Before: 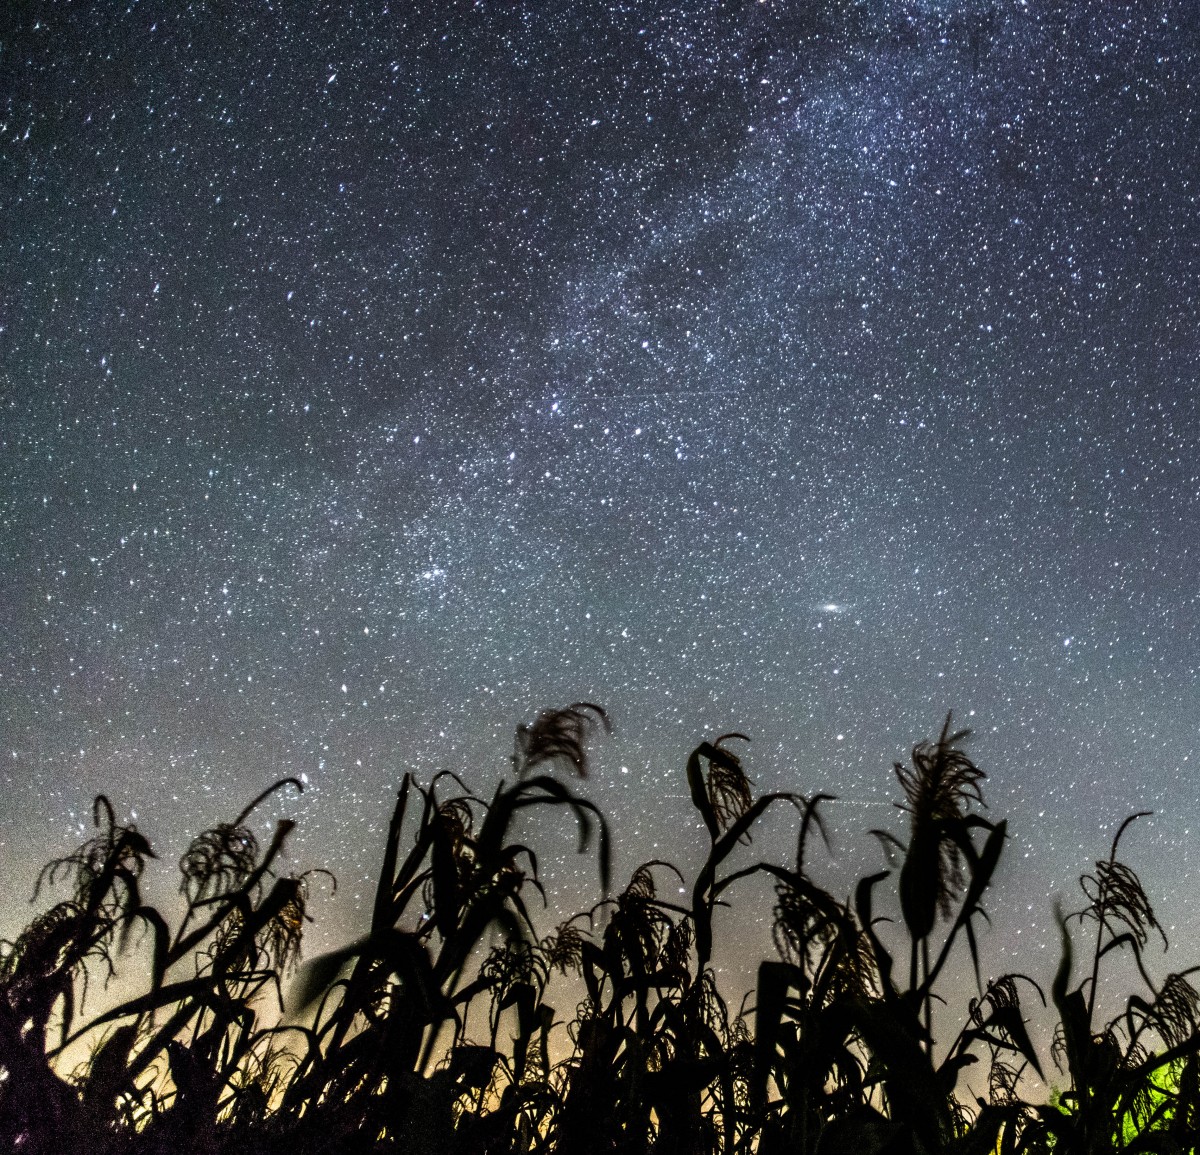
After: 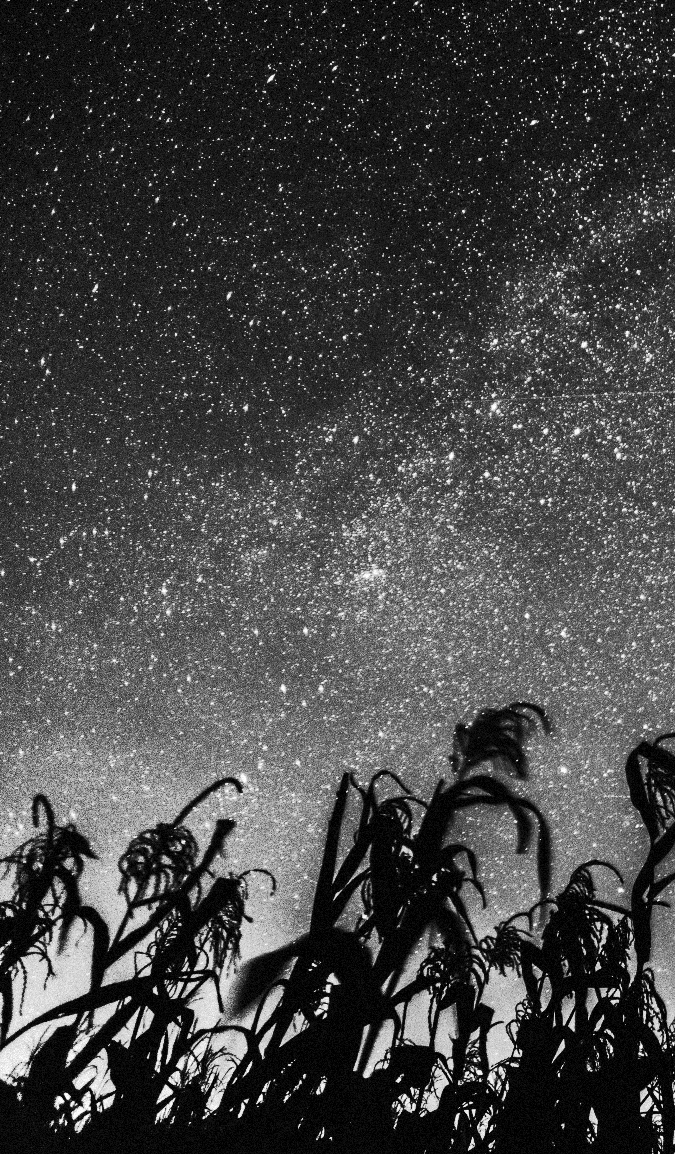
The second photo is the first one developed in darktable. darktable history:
color balance rgb: perceptual saturation grading › global saturation 10%, global vibrance 10%
crop: left 5.114%, right 38.589%
contrast brightness saturation: contrast 0.2, brightness 0.16, saturation 0.22
grain: mid-tones bias 0%
monochrome: on, module defaults
tone curve: curves: ch0 [(0, 0) (0.003, 0.011) (0.011, 0.014) (0.025, 0.018) (0.044, 0.023) (0.069, 0.028) (0.1, 0.031) (0.136, 0.039) (0.177, 0.056) (0.224, 0.081) (0.277, 0.129) (0.335, 0.188) (0.399, 0.256) (0.468, 0.367) (0.543, 0.514) (0.623, 0.684) (0.709, 0.785) (0.801, 0.846) (0.898, 0.884) (1, 1)], preserve colors none
base curve: curves: ch0 [(0, 0) (0.74, 0.67) (1, 1)]
